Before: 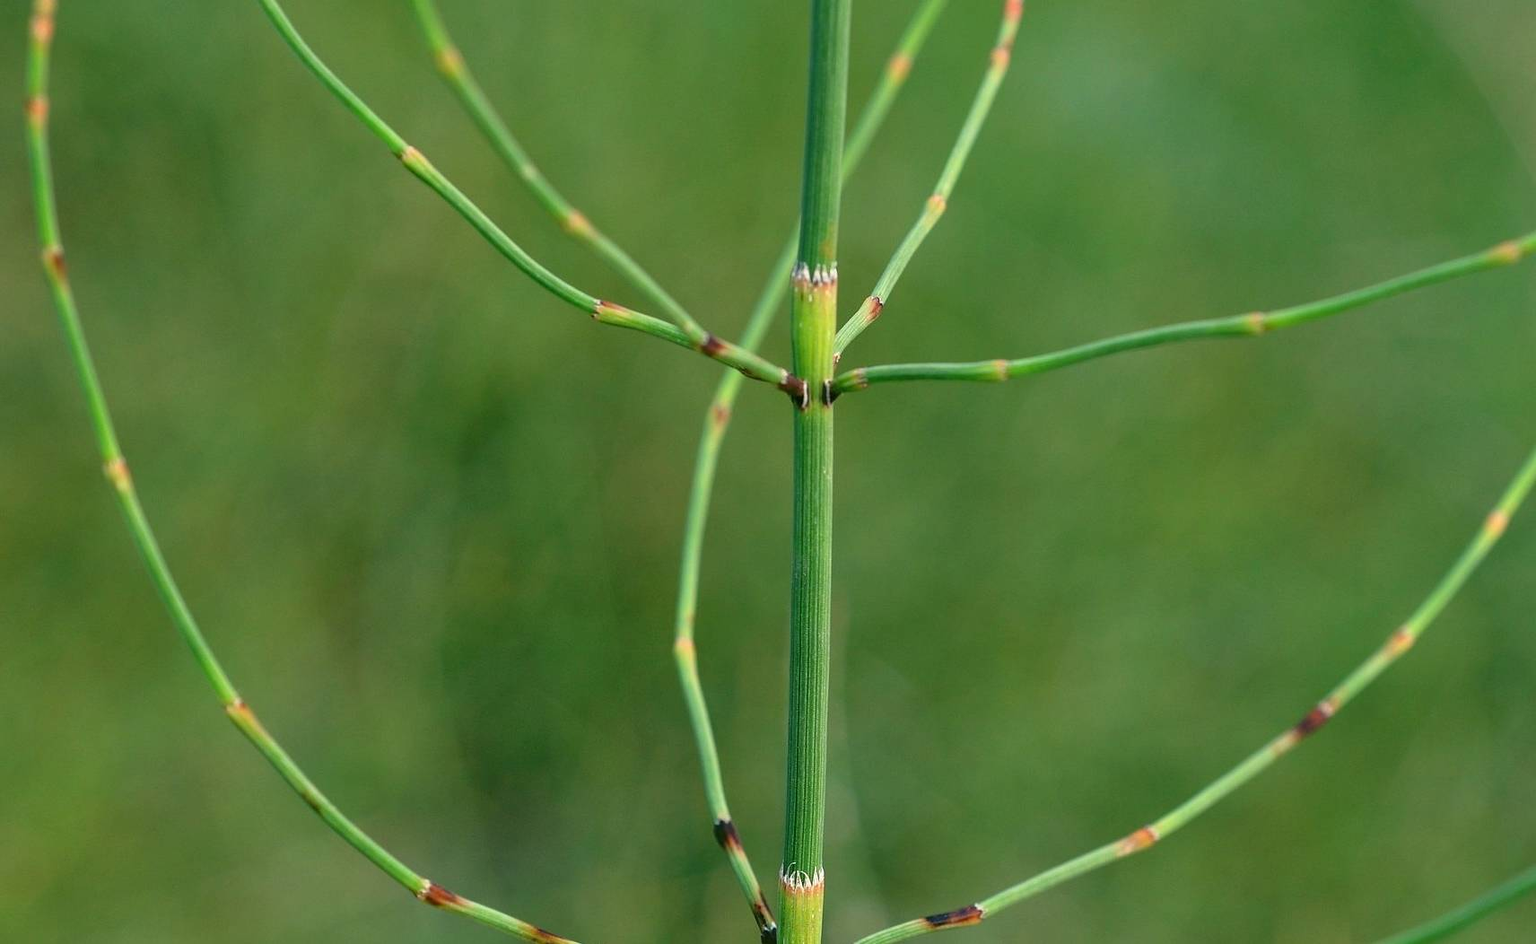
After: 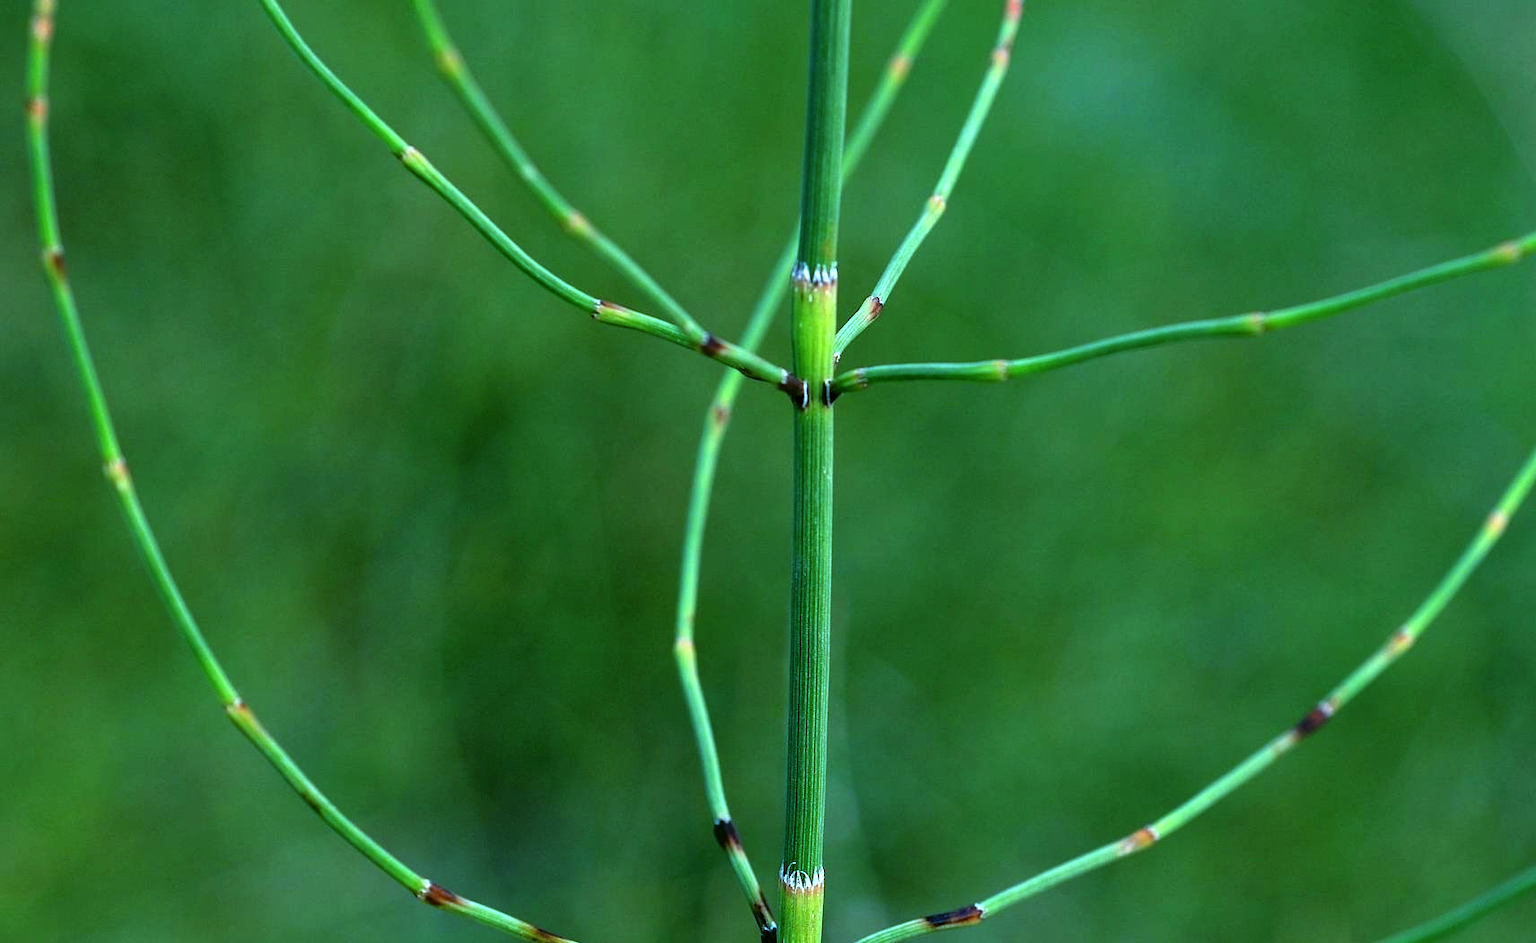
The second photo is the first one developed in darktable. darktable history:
white balance: red 0.766, blue 1.537
exposure: exposure 0.207 EV, compensate highlight preservation false
color balance: mode lift, gamma, gain (sRGB), lift [1.014, 0.966, 0.918, 0.87], gamma [0.86, 0.734, 0.918, 0.976], gain [1.063, 1.13, 1.063, 0.86]
color correction: saturation 0.98
